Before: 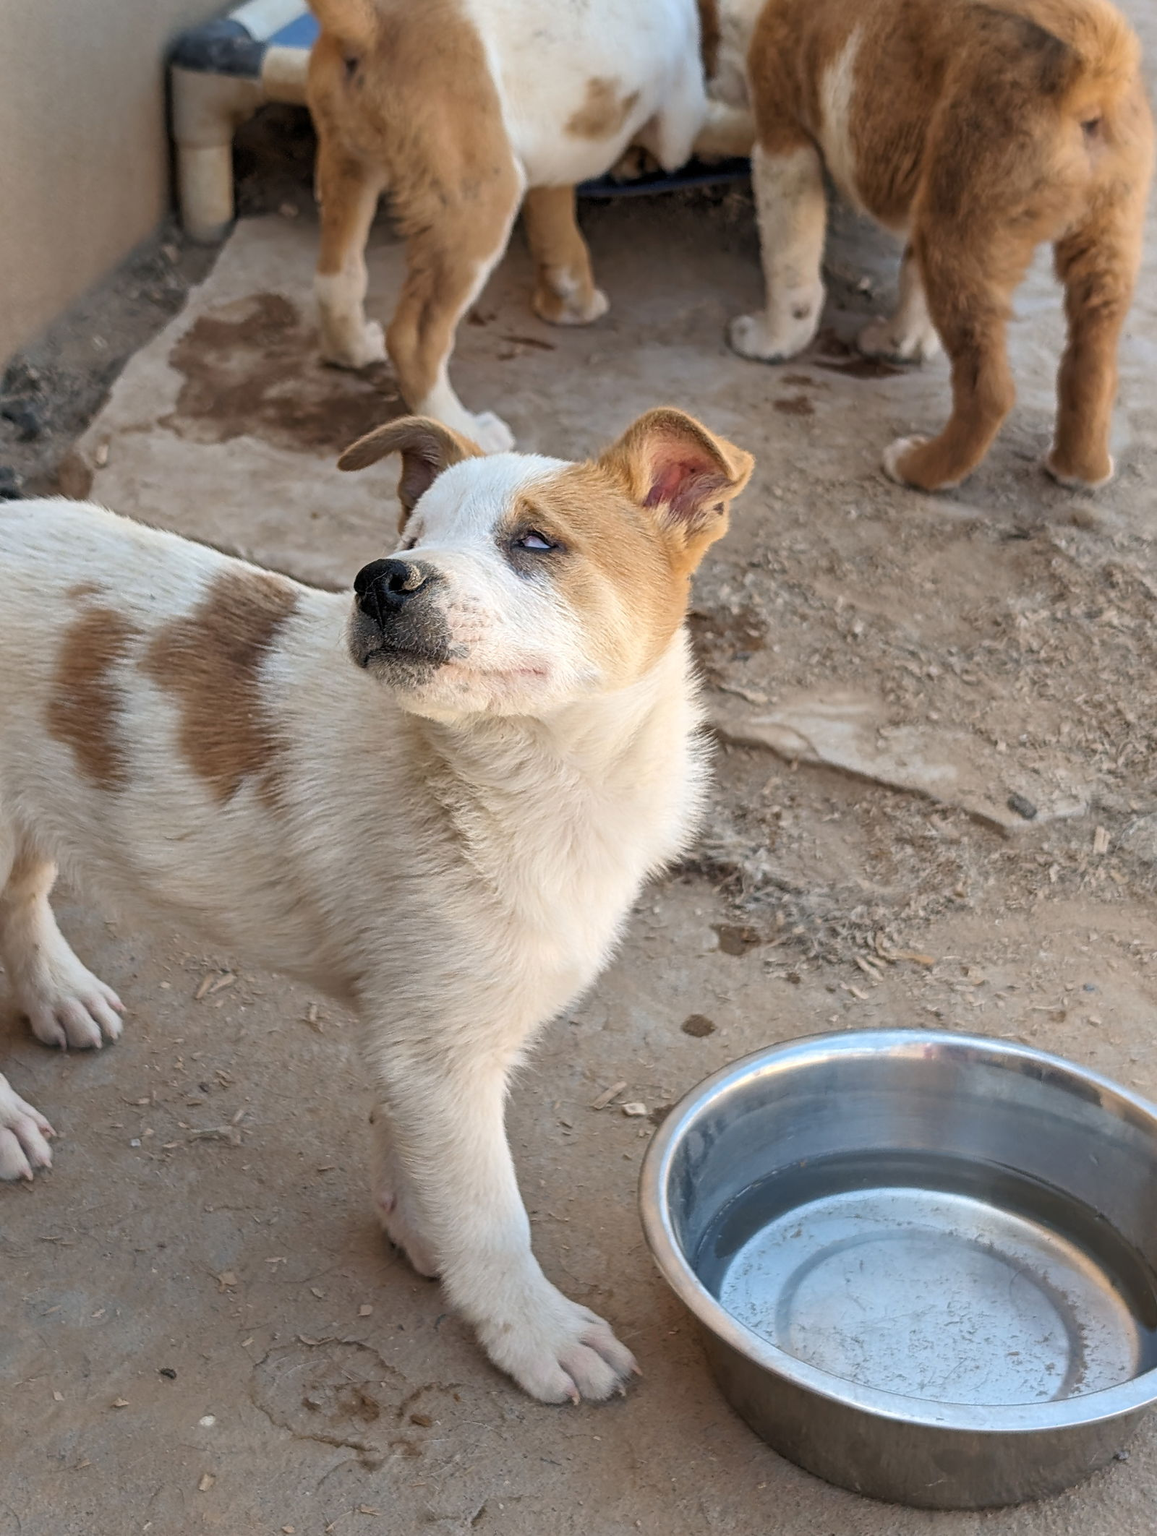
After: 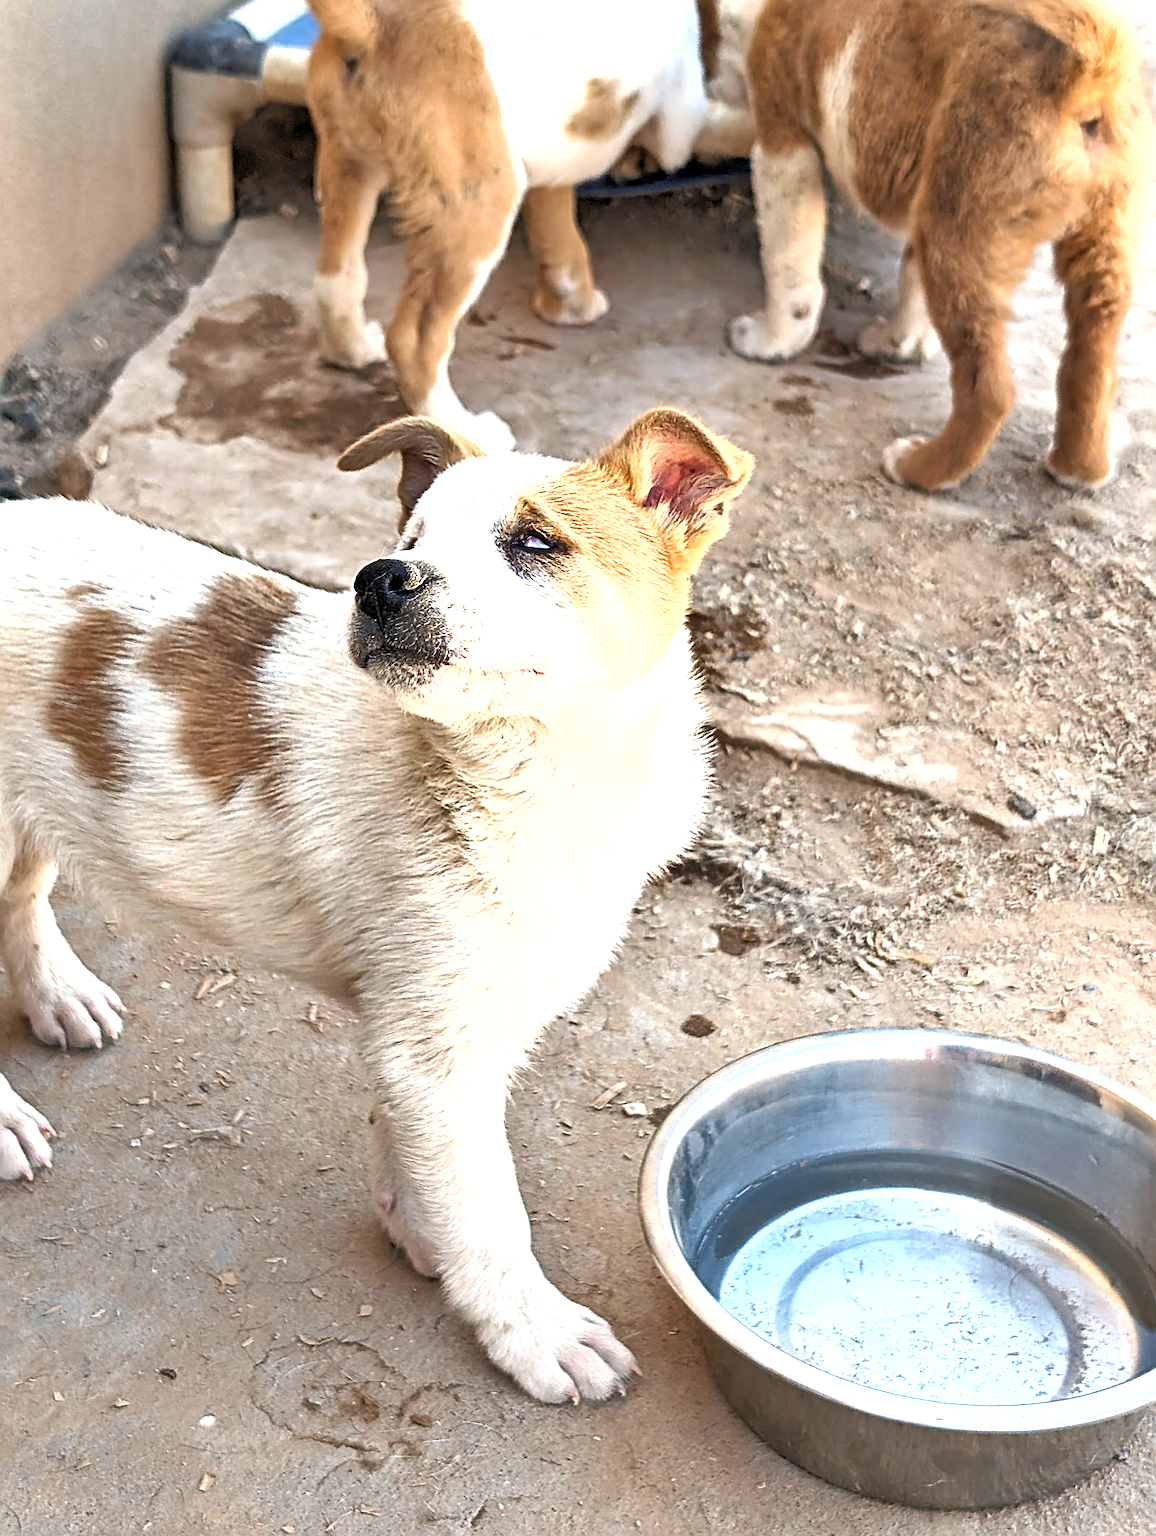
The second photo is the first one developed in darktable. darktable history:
exposure: exposure 1.25 EV, compensate exposure bias true, compensate highlight preservation false
sharpen: radius 2.531, amount 0.628
shadows and highlights: shadows 49, highlights -41, soften with gaussian
